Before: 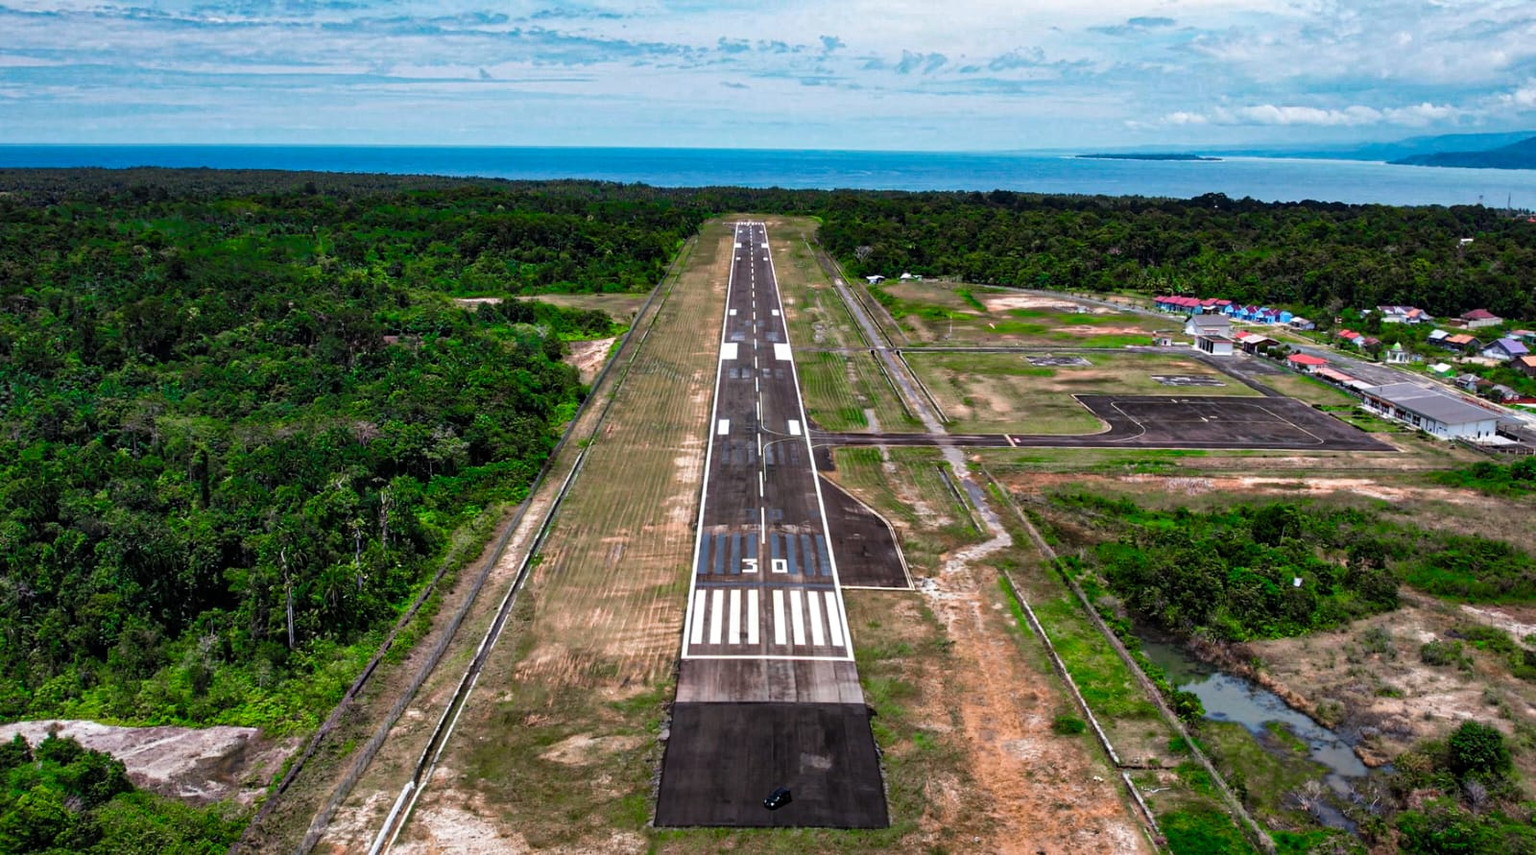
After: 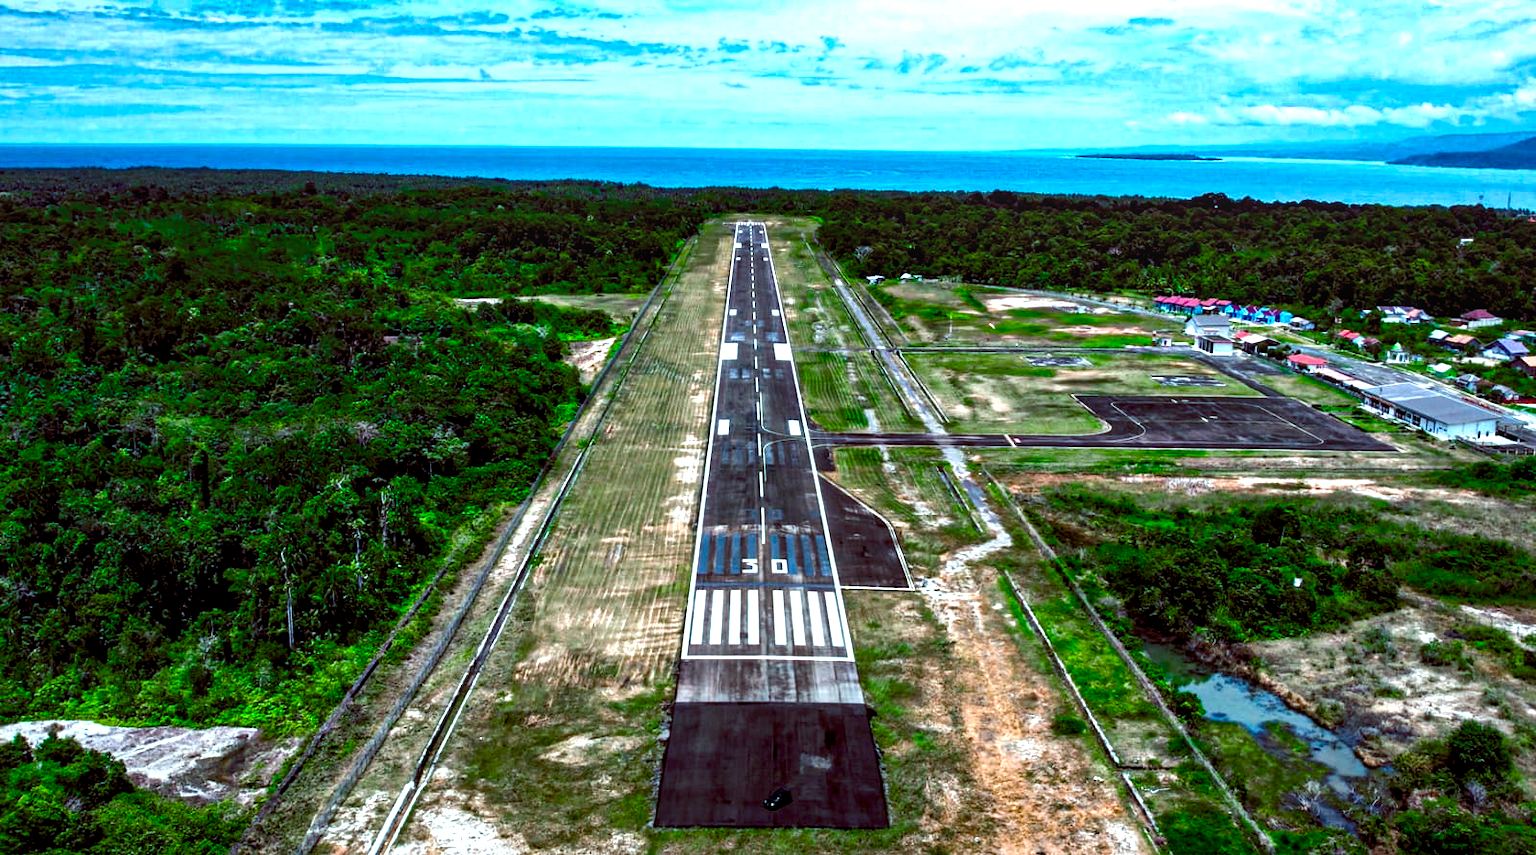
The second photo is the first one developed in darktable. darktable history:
color balance rgb: shadows lift › luminance -7.7%, shadows lift › chroma 2.13%, shadows lift › hue 200.79°, power › luminance -7.77%, power › chroma 2.27%, power › hue 220.69°, highlights gain › luminance 15.15%, highlights gain › chroma 4%, highlights gain › hue 209.35°, global offset › luminance -0.21%, global offset › chroma 0.27%, perceptual saturation grading › global saturation 24.42%, perceptual saturation grading › highlights -24.42%, perceptual saturation grading › mid-tones 24.42%, perceptual saturation grading › shadows 40%, perceptual brilliance grading › global brilliance -5%, perceptual brilliance grading › highlights 24.42%, perceptual brilliance grading › mid-tones 7%, perceptual brilliance grading › shadows -5%
local contrast: on, module defaults
